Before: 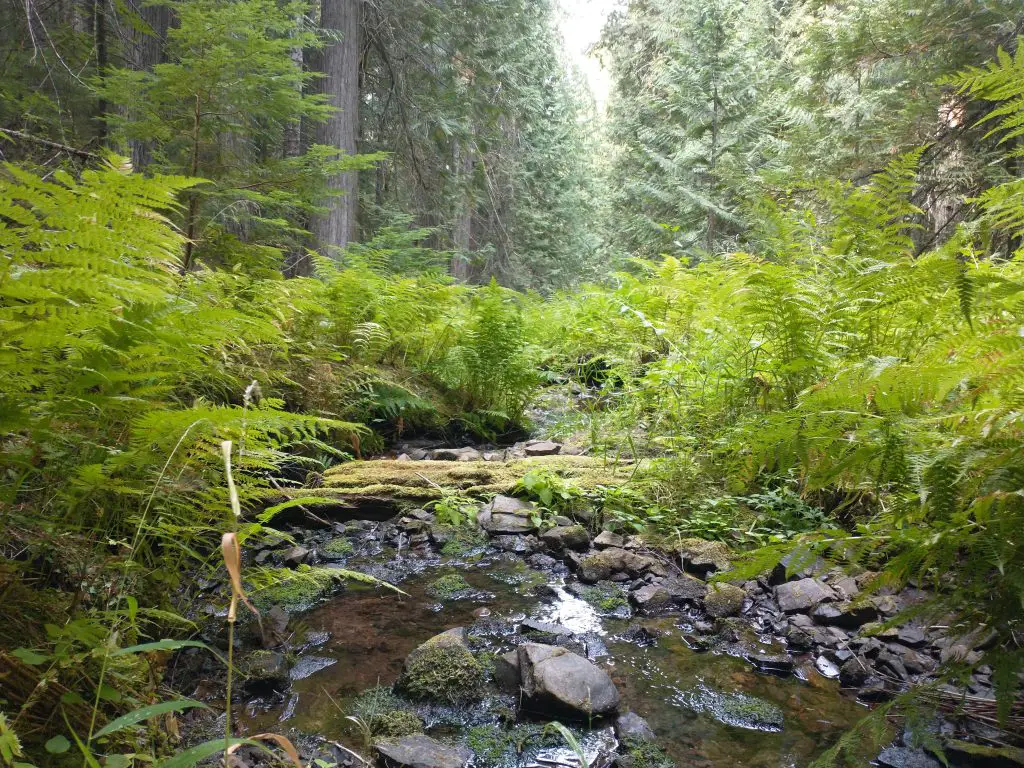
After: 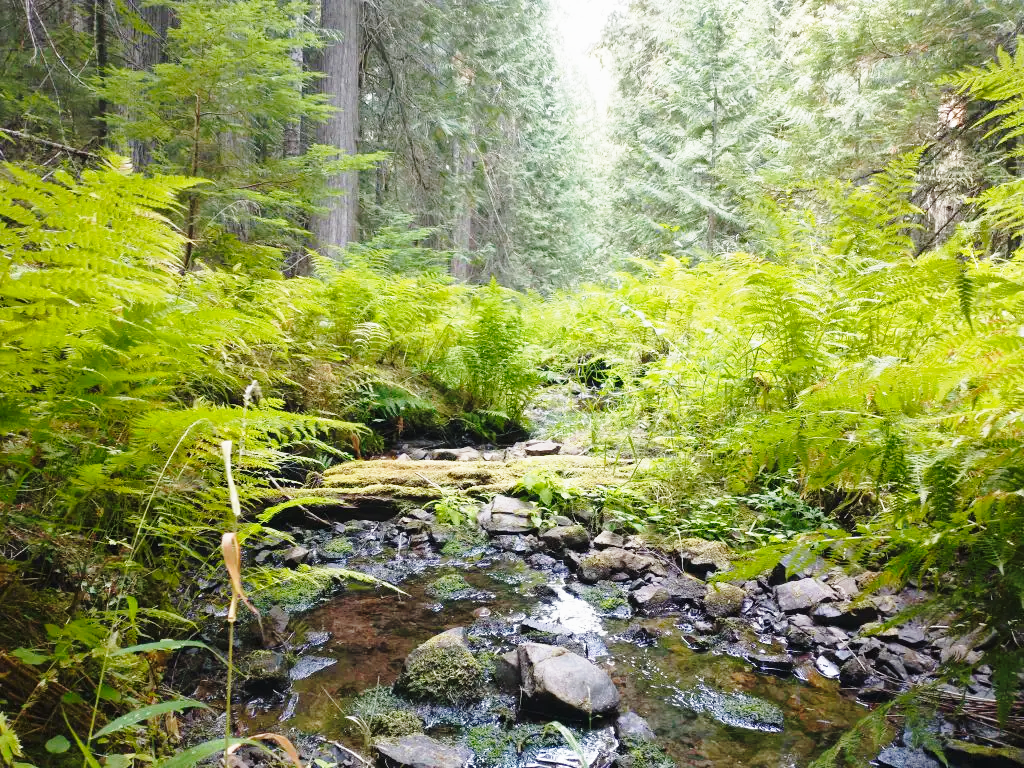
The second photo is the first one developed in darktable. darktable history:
local contrast: mode bilateral grid, contrast 100, coarseness 100, detail 91%, midtone range 0.2
base curve: curves: ch0 [(0, 0) (0.028, 0.03) (0.121, 0.232) (0.46, 0.748) (0.859, 0.968) (1, 1)], preserve colors none
